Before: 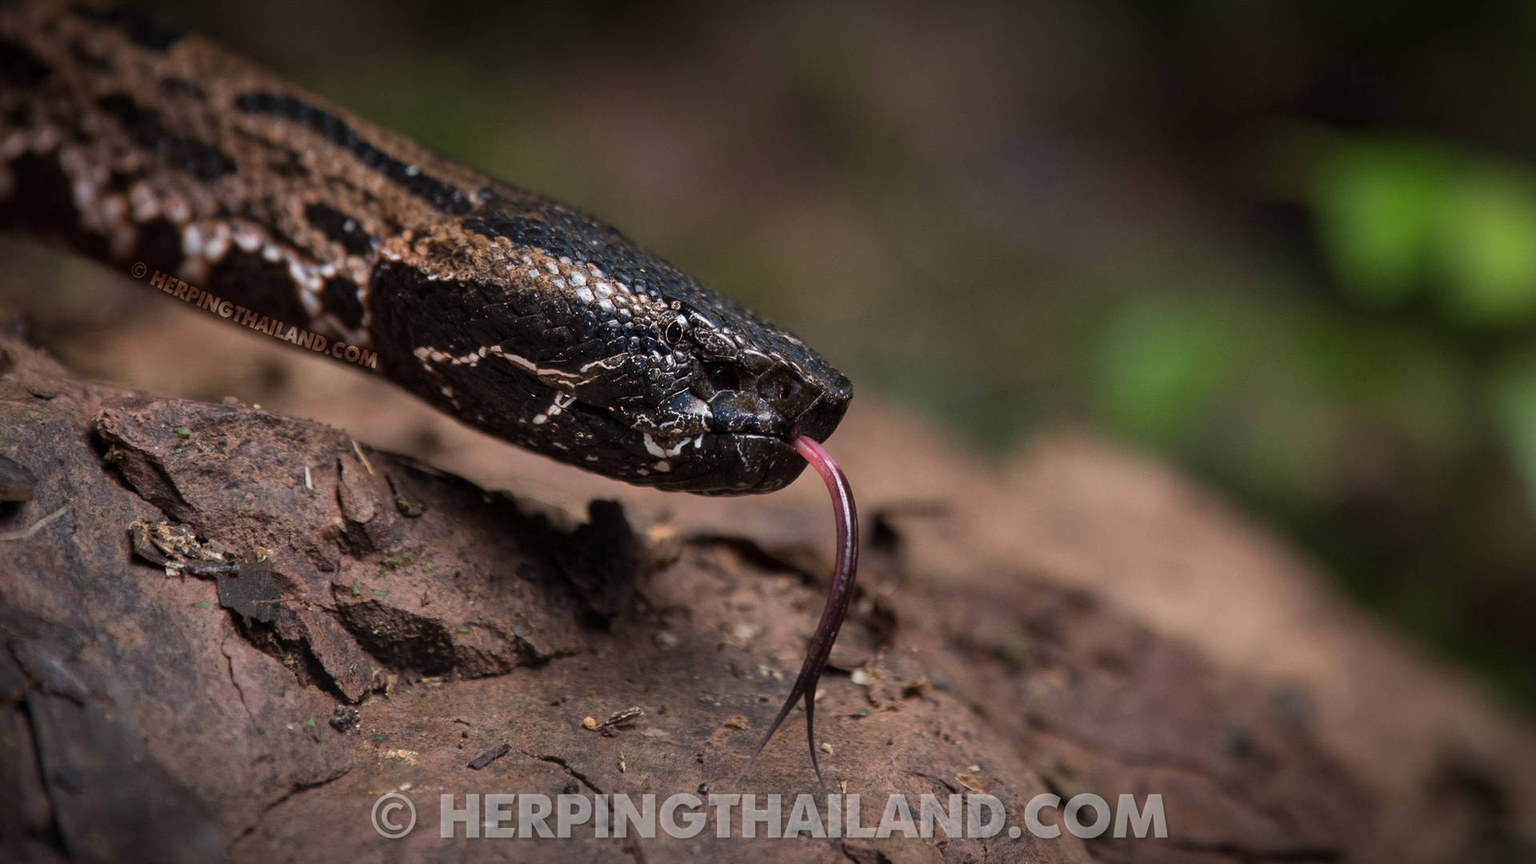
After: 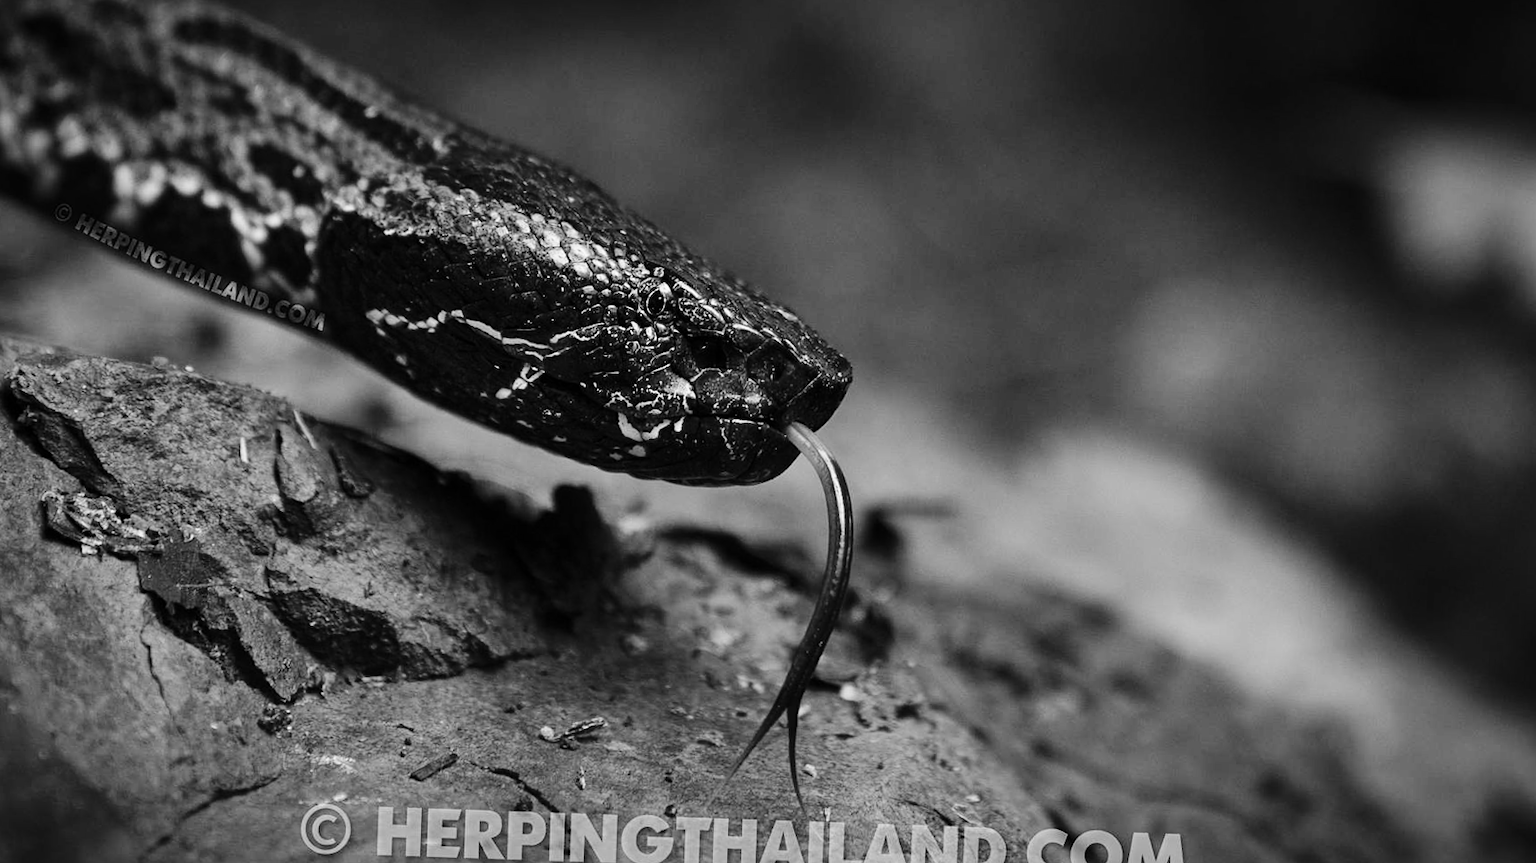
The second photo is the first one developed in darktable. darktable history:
sharpen: amount 0.2
crop and rotate: angle -1.96°, left 3.097%, top 4.154%, right 1.586%, bottom 0.529%
monochrome: a 32, b 64, size 2.3
base curve: curves: ch0 [(0, 0) (0.036, 0.025) (0.121, 0.166) (0.206, 0.329) (0.605, 0.79) (1, 1)], preserve colors none
